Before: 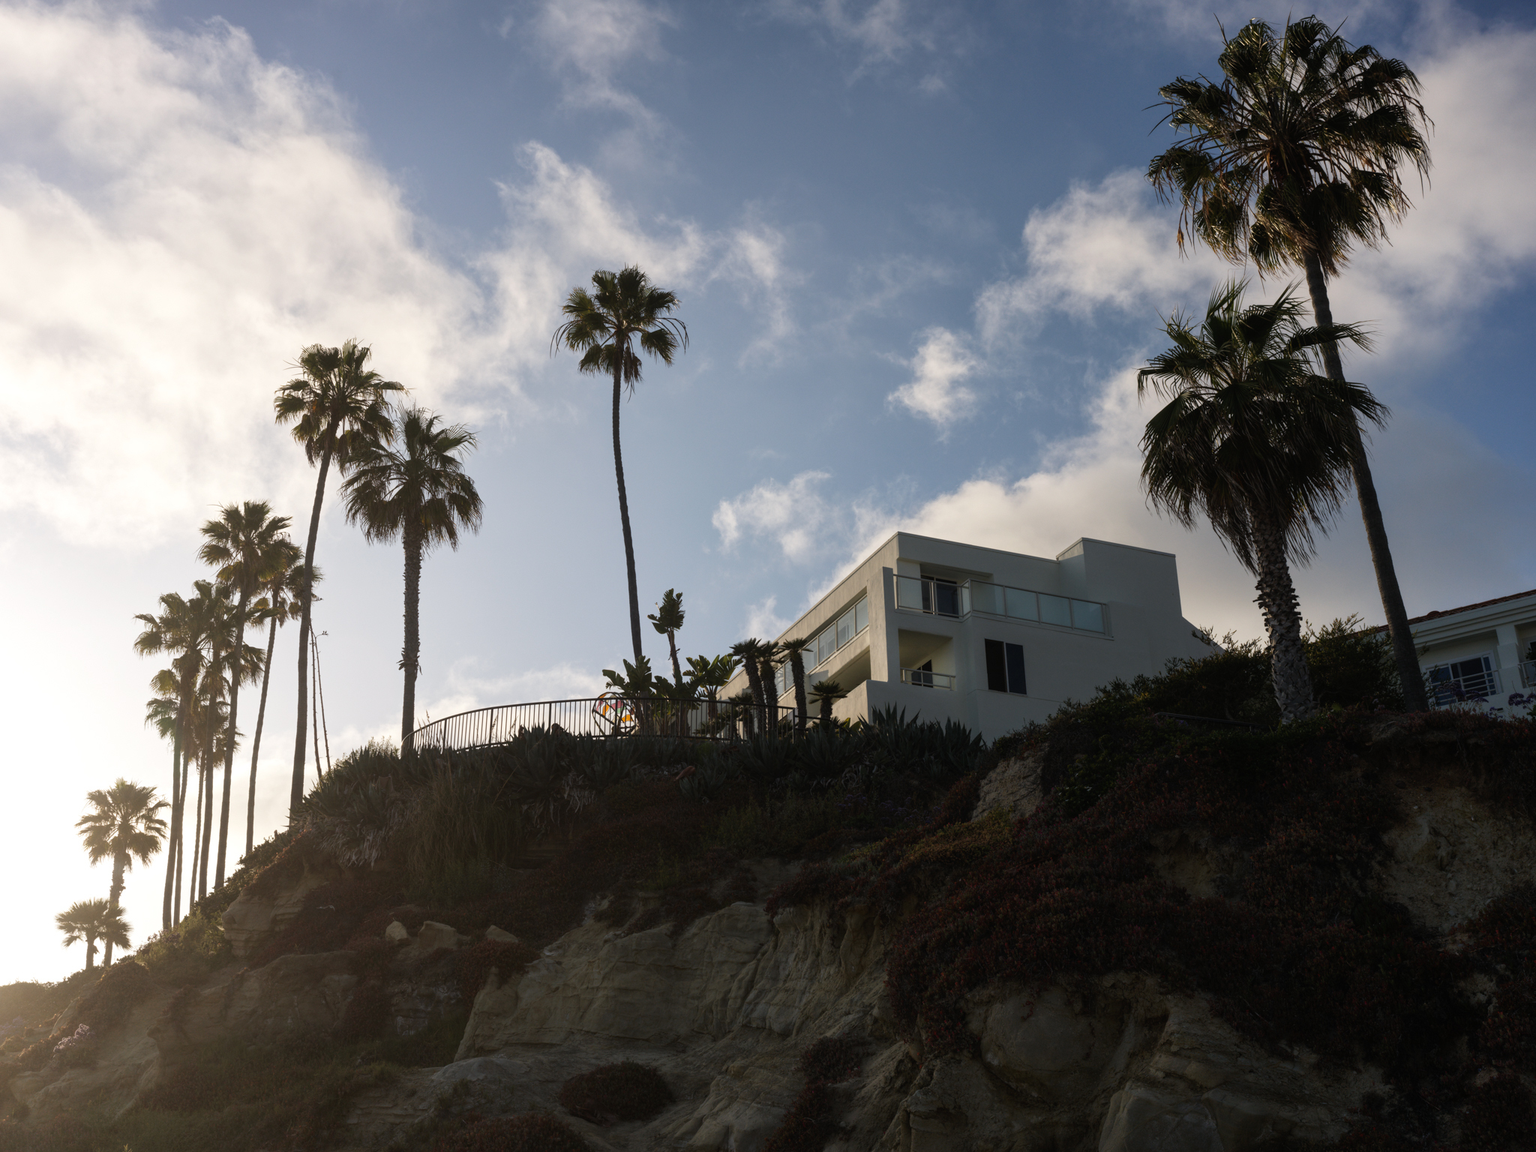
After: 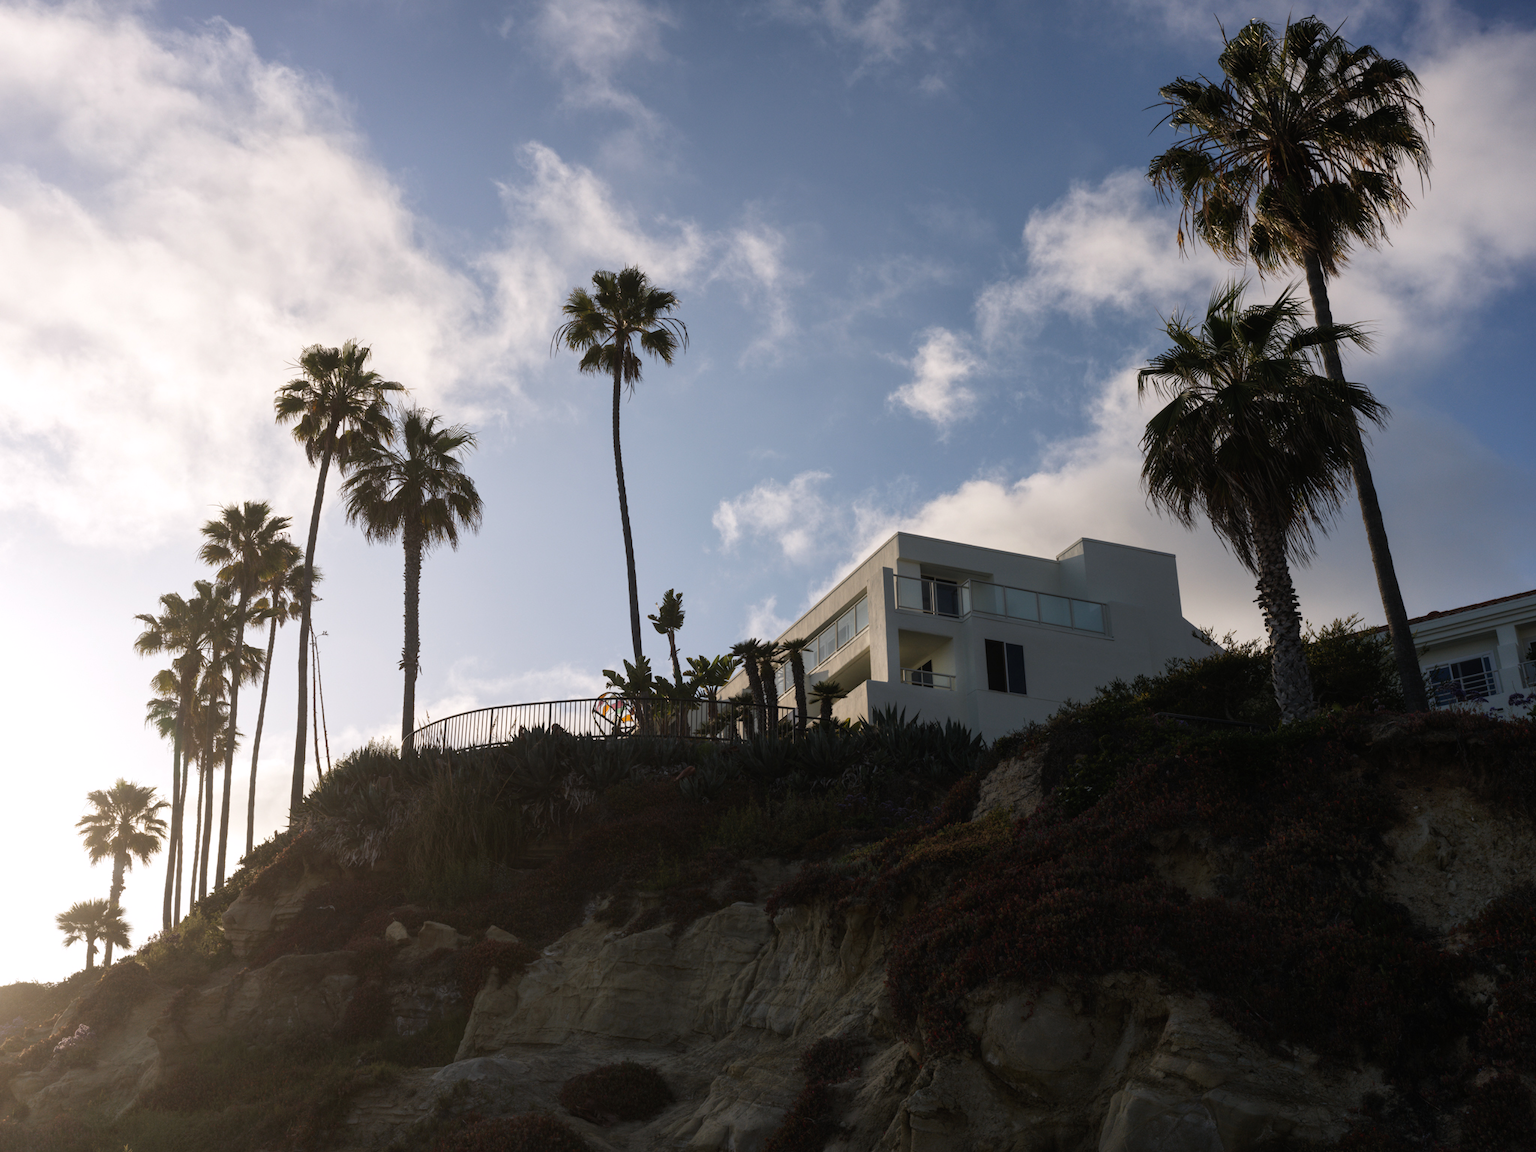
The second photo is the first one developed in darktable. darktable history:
tone equalizer: on, module defaults
white balance: red 1.004, blue 1.024
